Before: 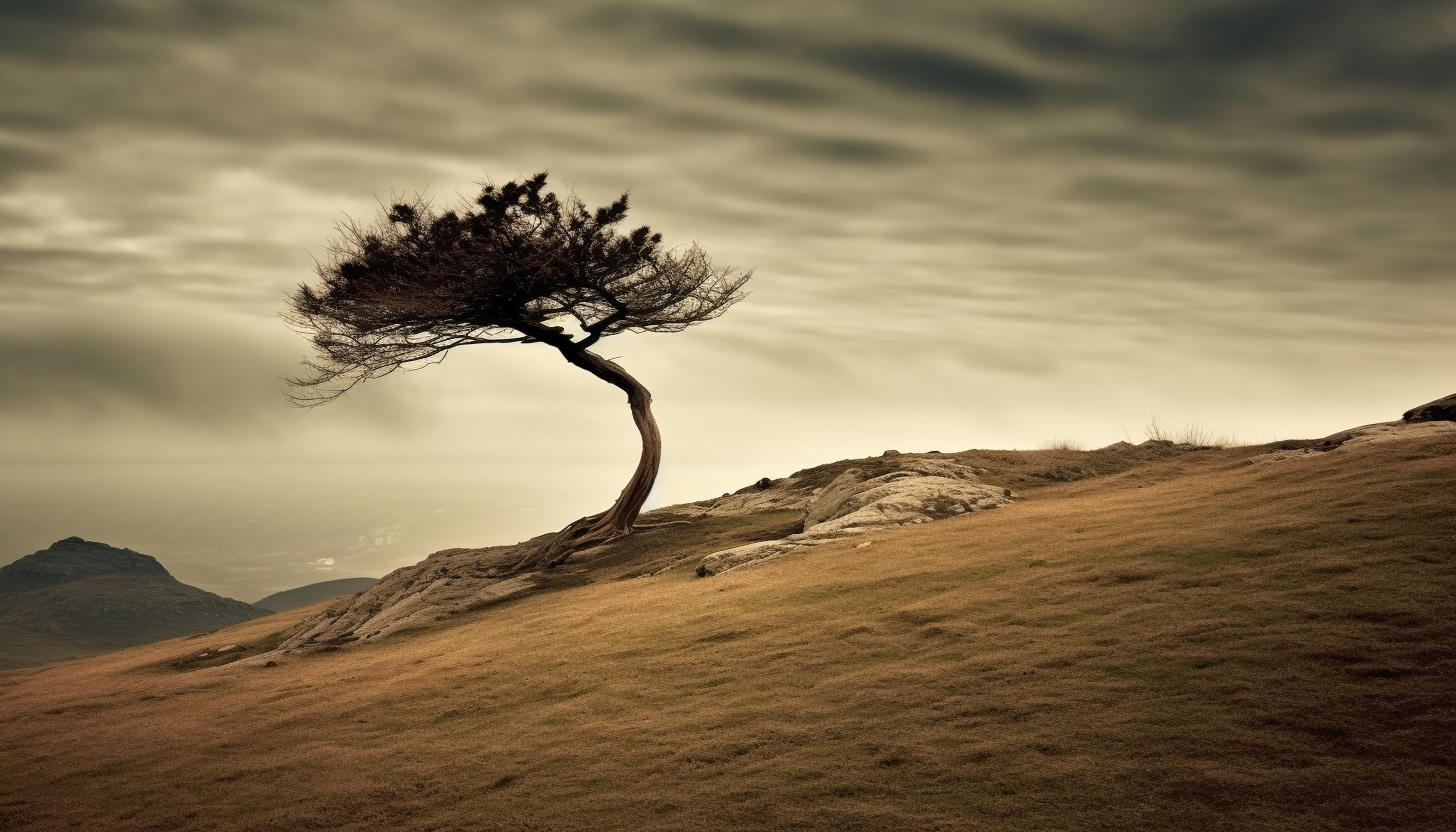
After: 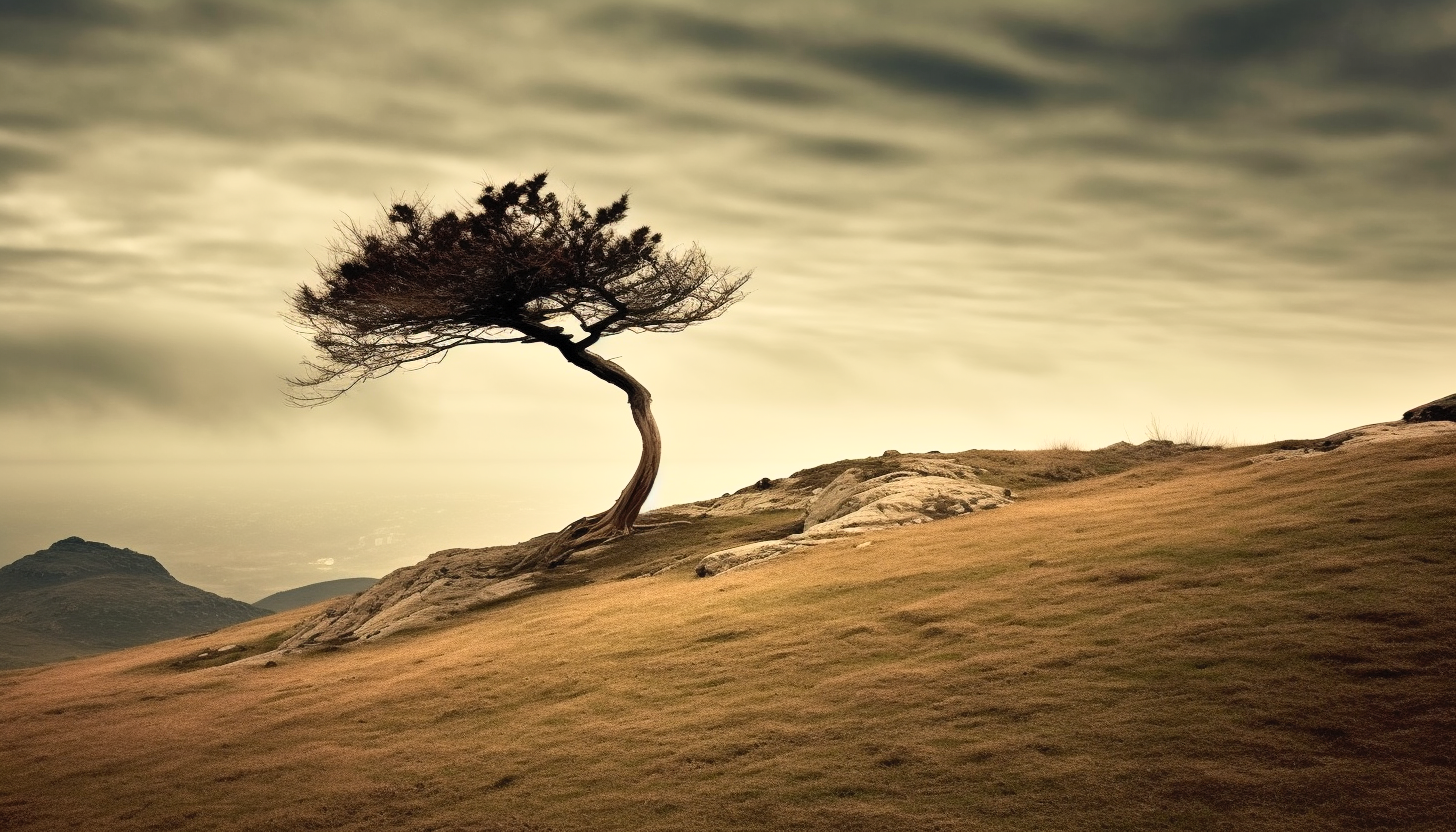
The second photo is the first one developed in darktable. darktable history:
contrast brightness saturation: contrast 0.203, brightness 0.167, saturation 0.22
